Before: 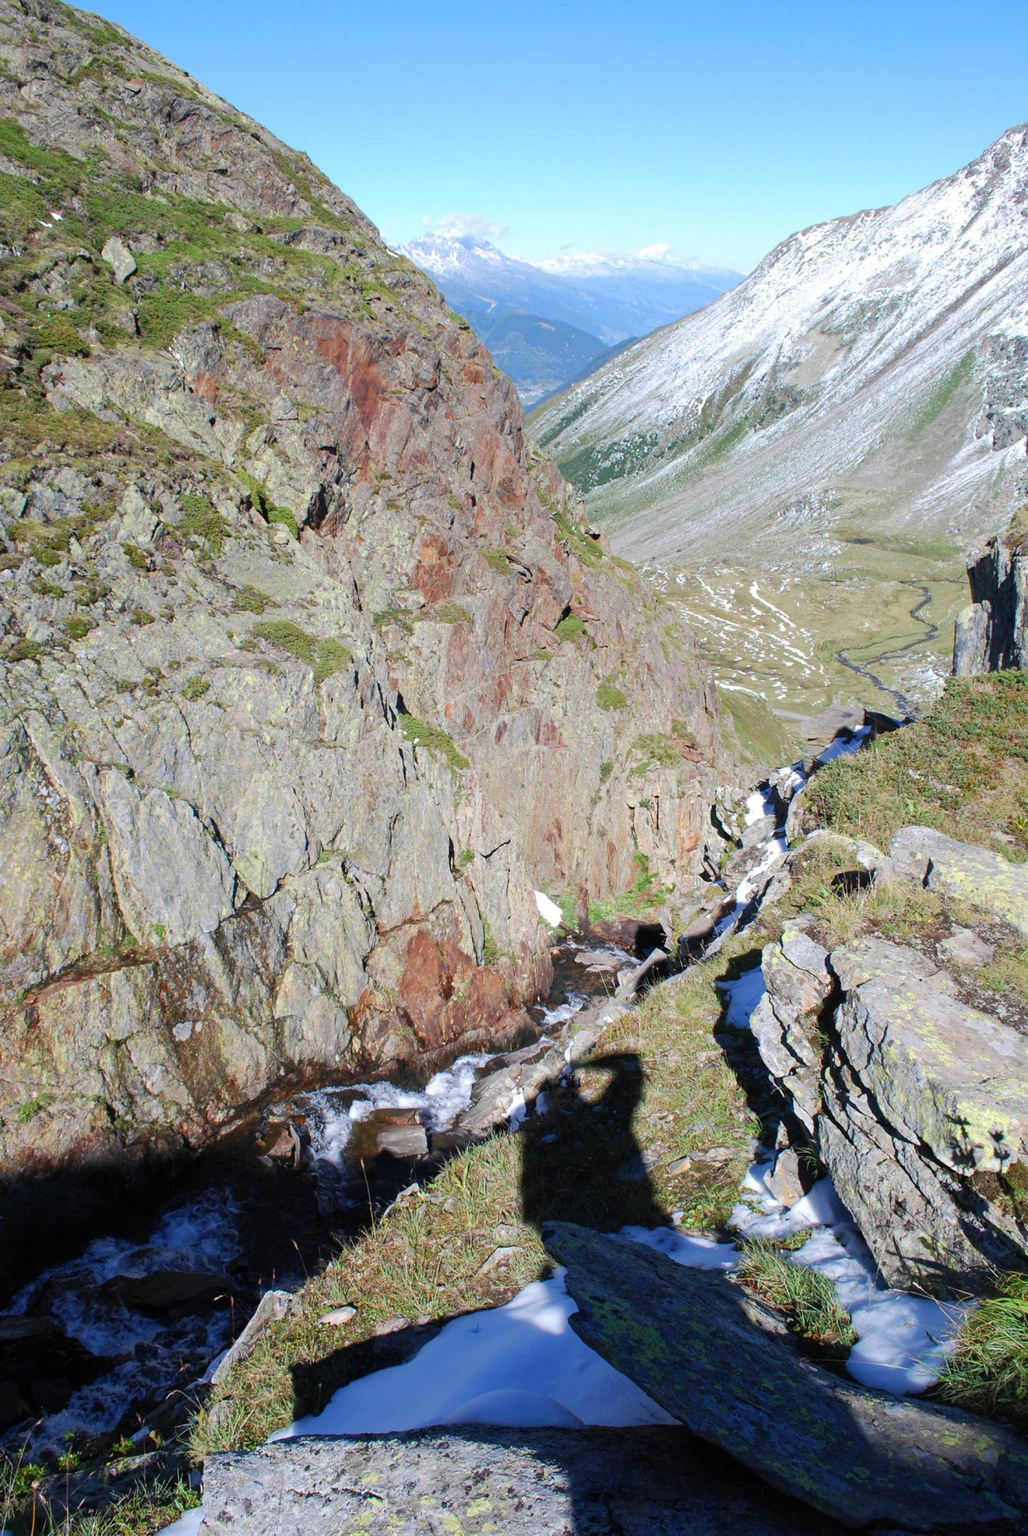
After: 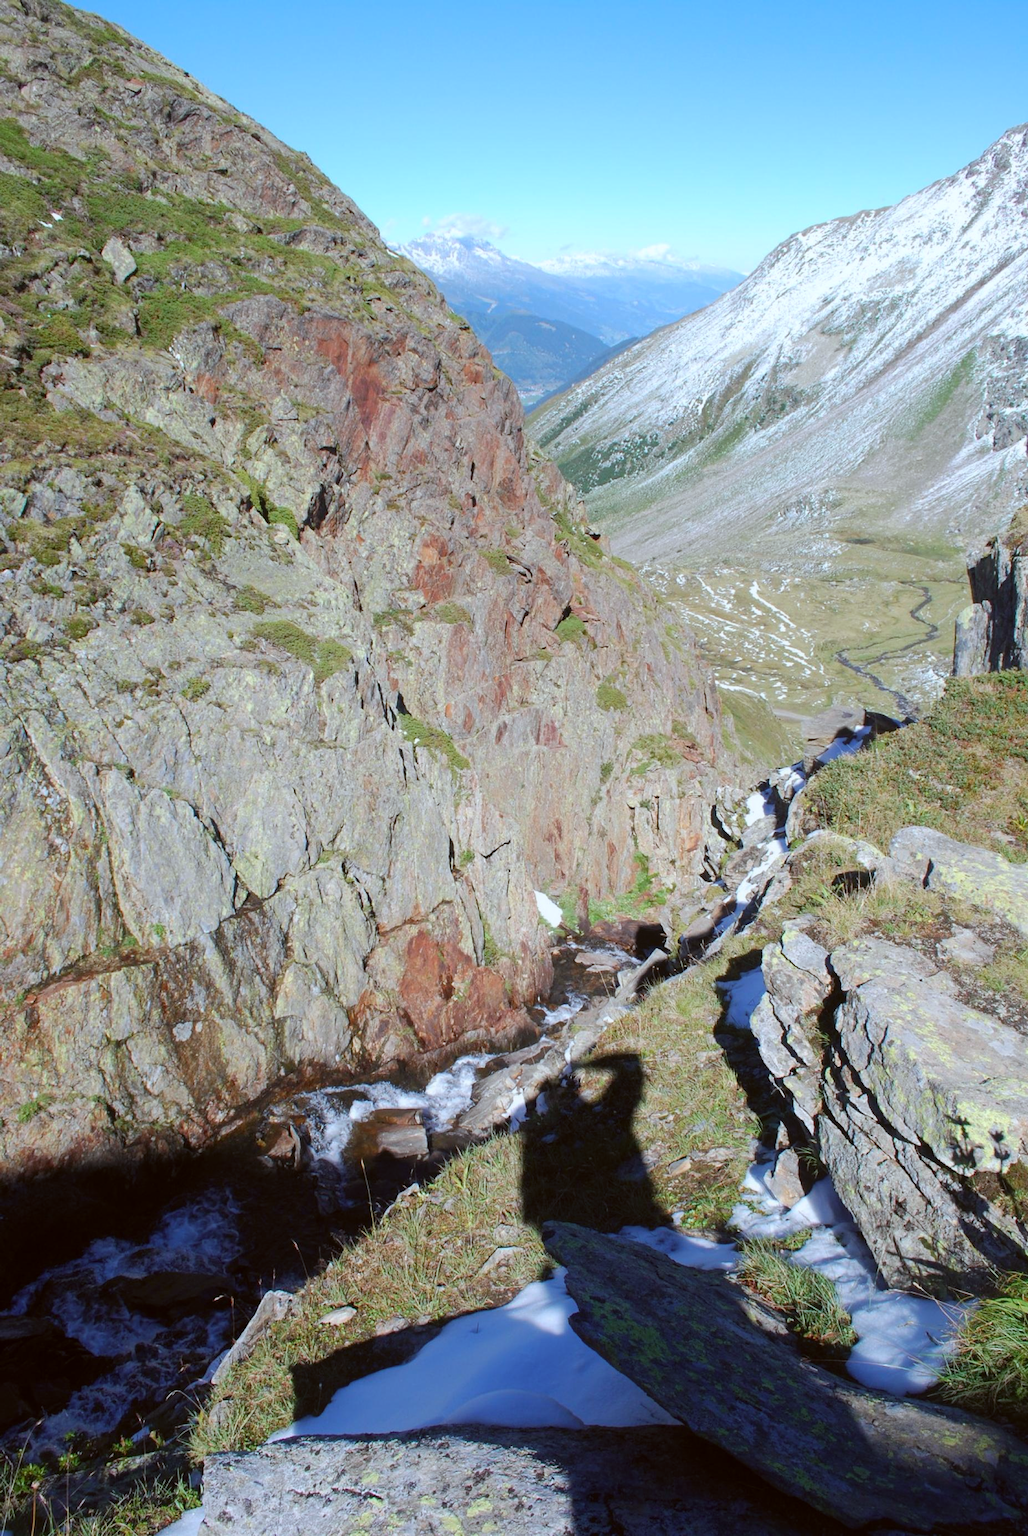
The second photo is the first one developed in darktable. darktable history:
color correction: highlights a* -3.28, highlights b* -6.24, shadows a* 3.1, shadows b* 5.19
contrast equalizer: octaves 7, y [[0.6 ×6], [0.55 ×6], [0 ×6], [0 ×6], [0 ×6]], mix -0.2
